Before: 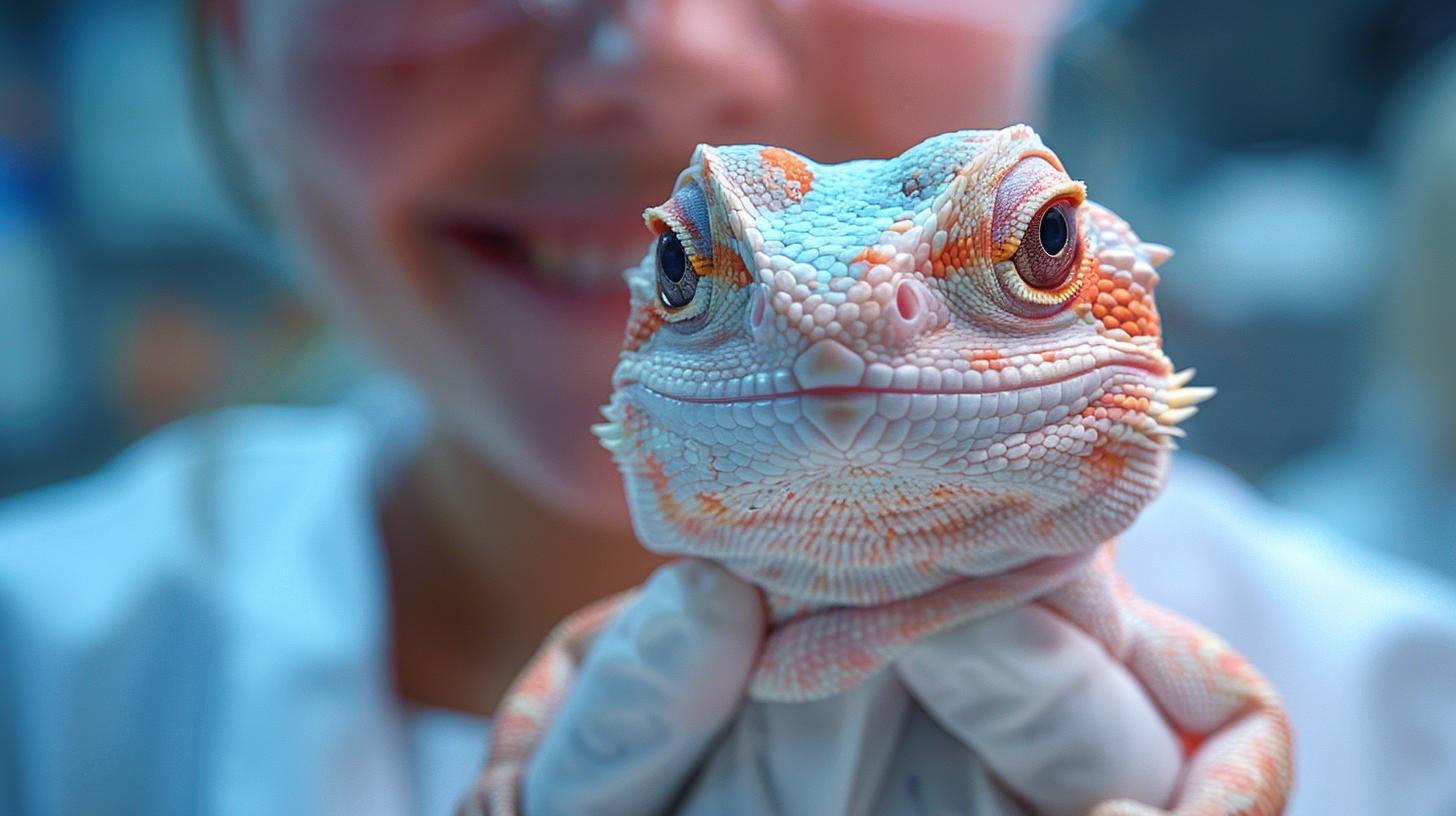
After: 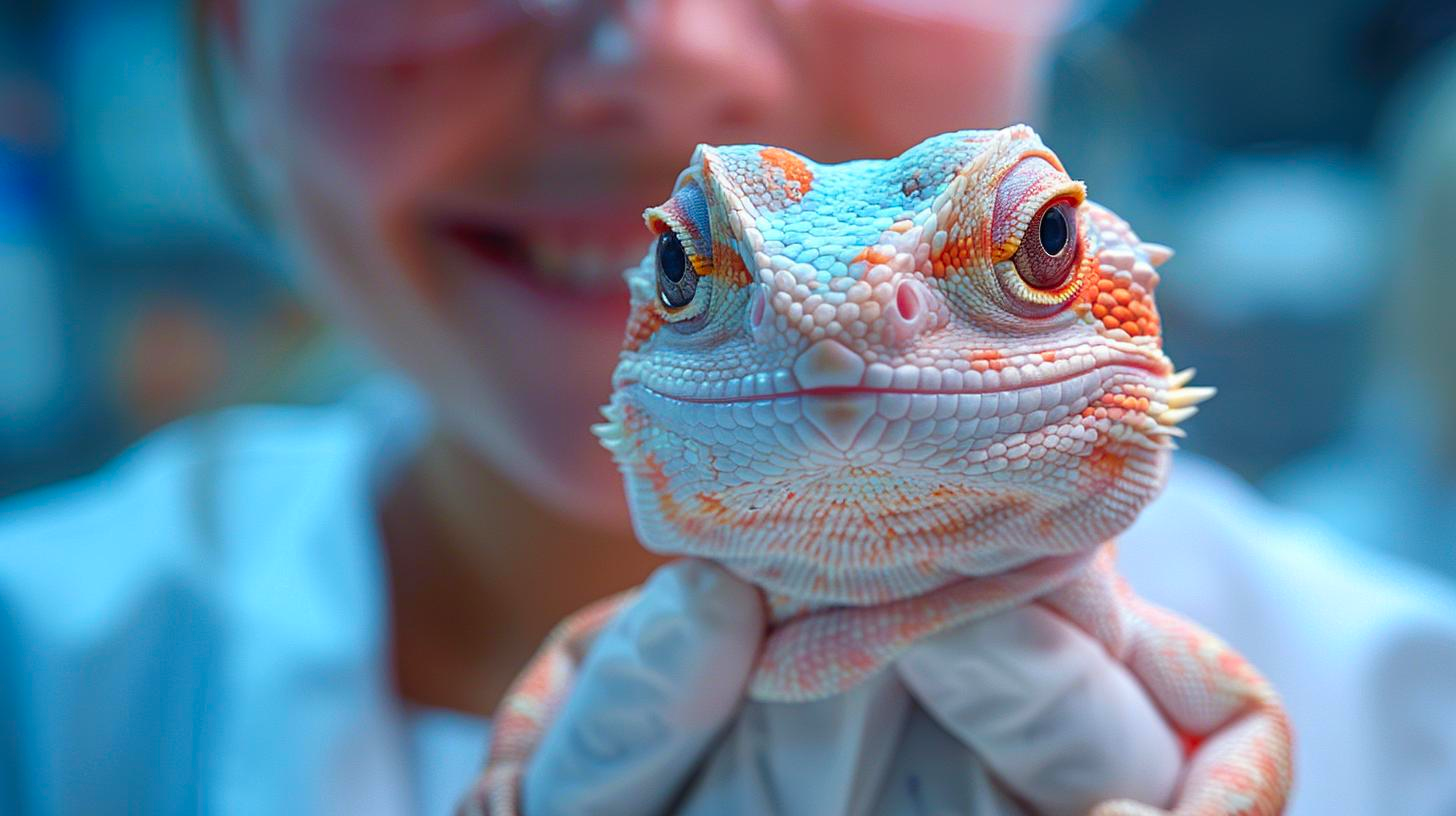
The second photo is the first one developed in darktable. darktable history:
exposure: compensate highlight preservation false
color zones: curves: ch1 [(0.25, 0.61) (0.75, 0.248)]
